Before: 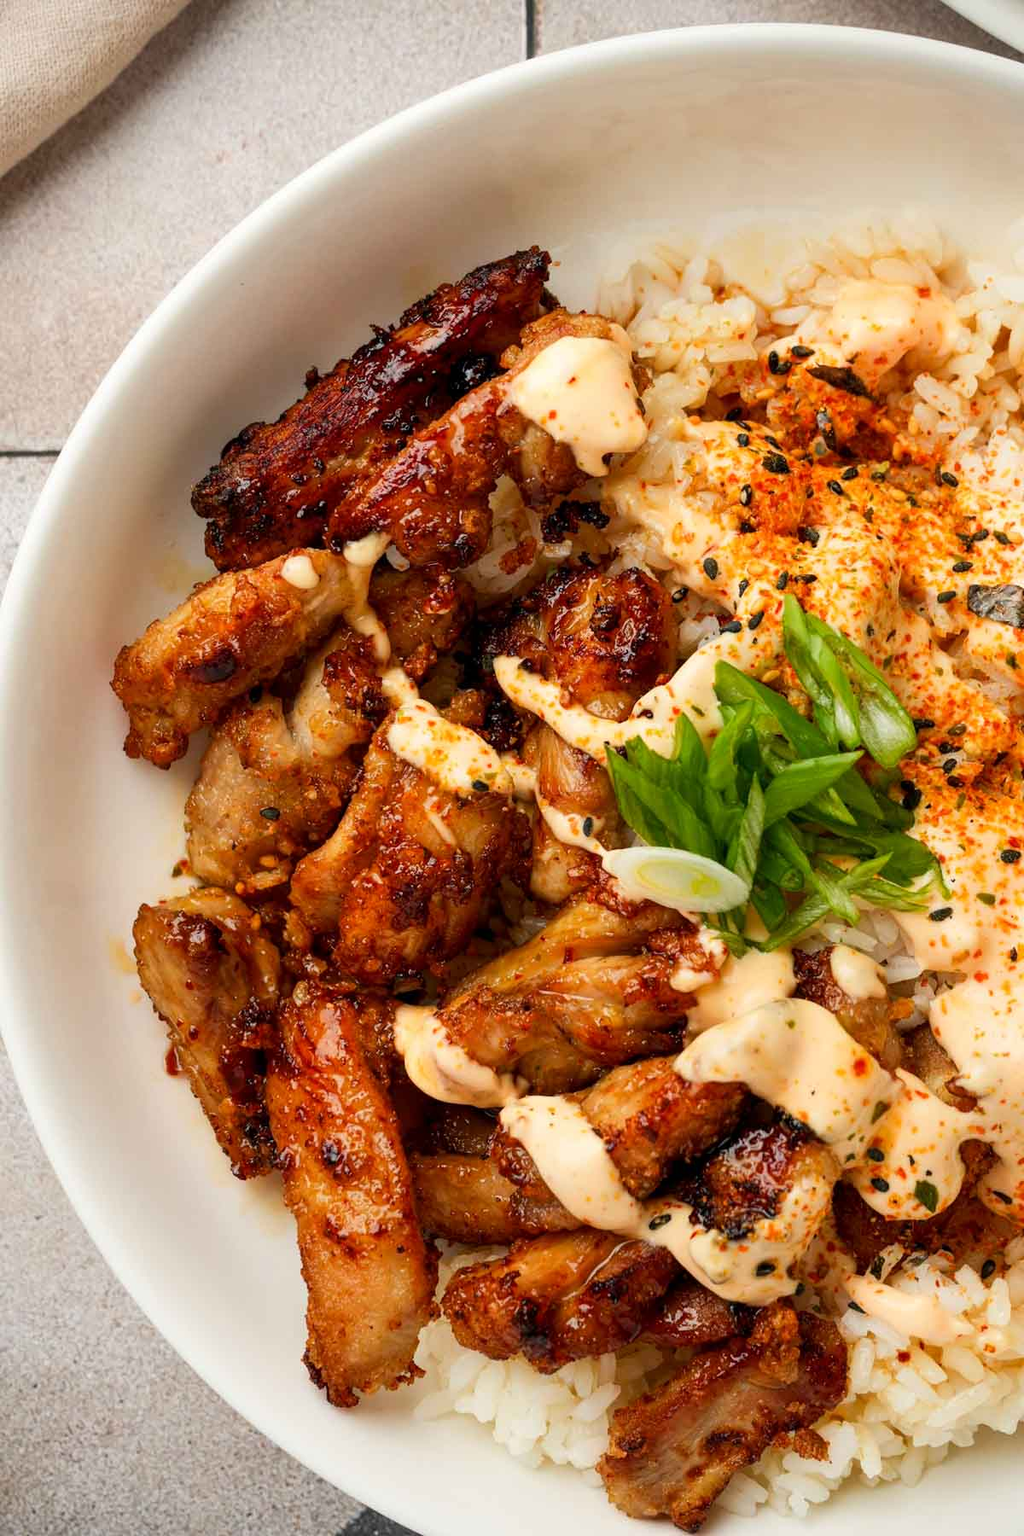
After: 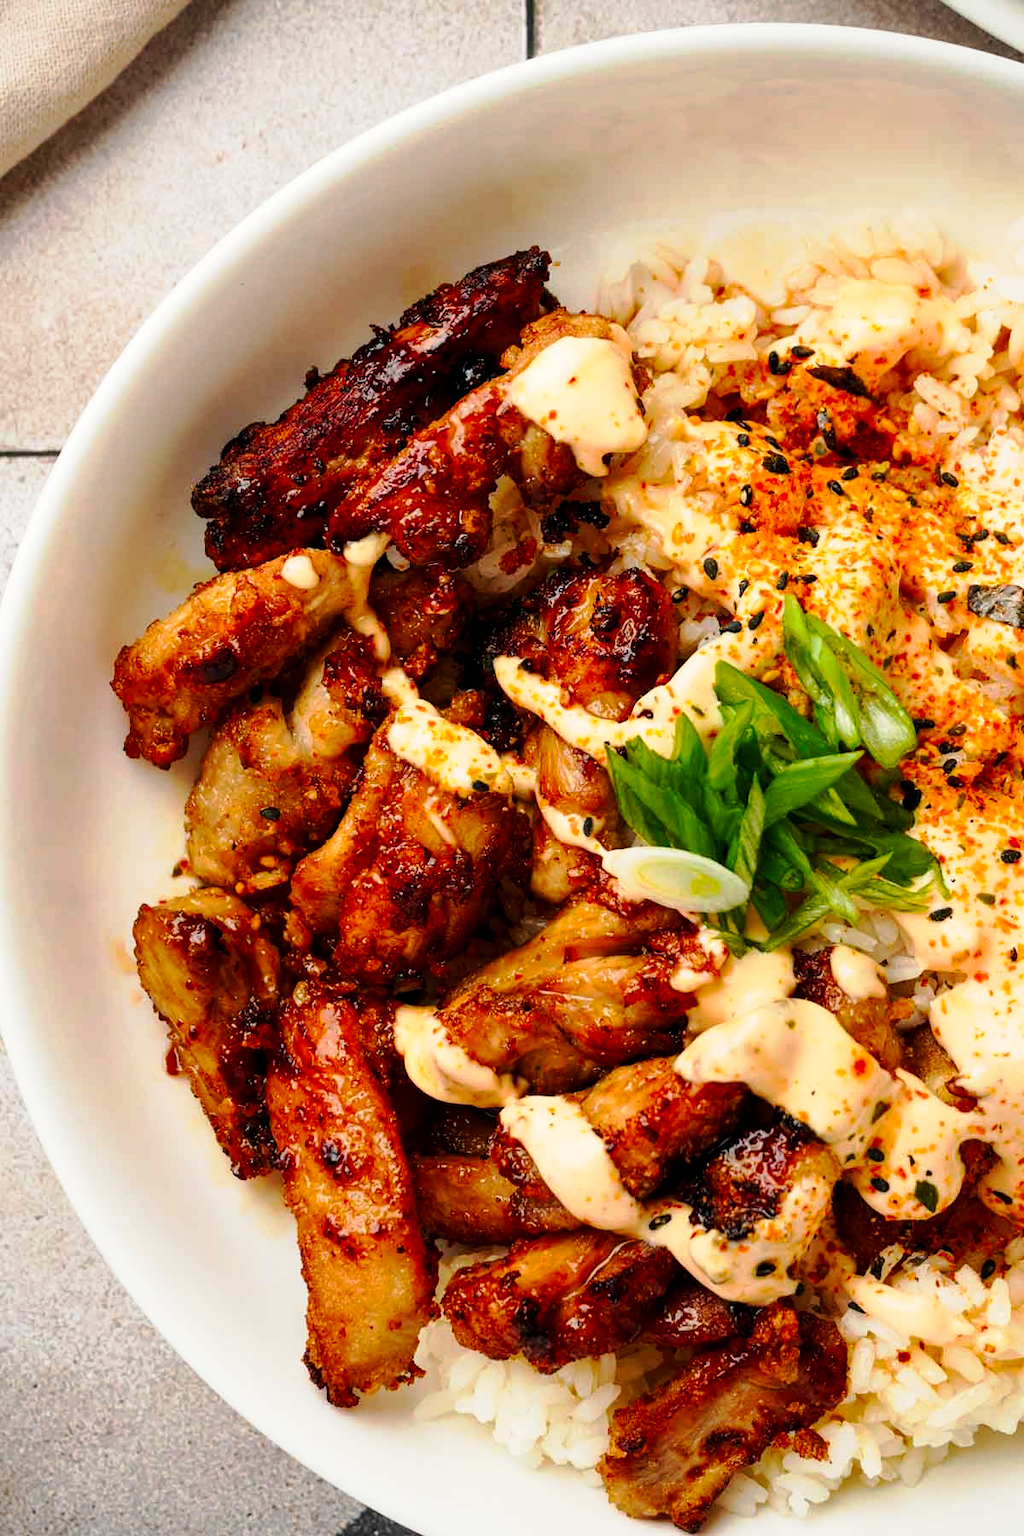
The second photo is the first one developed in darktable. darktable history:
tone curve: curves: ch0 [(0.003, 0) (0.066, 0.023) (0.154, 0.082) (0.281, 0.221) (0.405, 0.389) (0.517, 0.553) (0.716, 0.743) (0.822, 0.882) (1, 1)]; ch1 [(0, 0) (0.164, 0.115) (0.337, 0.332) (0.39, 0.398) (0.464, 0.461) (0.501, 0.5) (0.521, 0.526) (0.571, 0.606) (0.656, 0.677) (0.723, 0.731) (0.811, 0.796) (1, 1)]; ch2 [(0, 0) (0.337, 0.382) (0.464, 0.476) (0.501, 0.502) (0.527, 0.54) (0.556, 0.567) (0.575, 0.606) (0.659, 0.736) (1, 1)], preserve colors none
